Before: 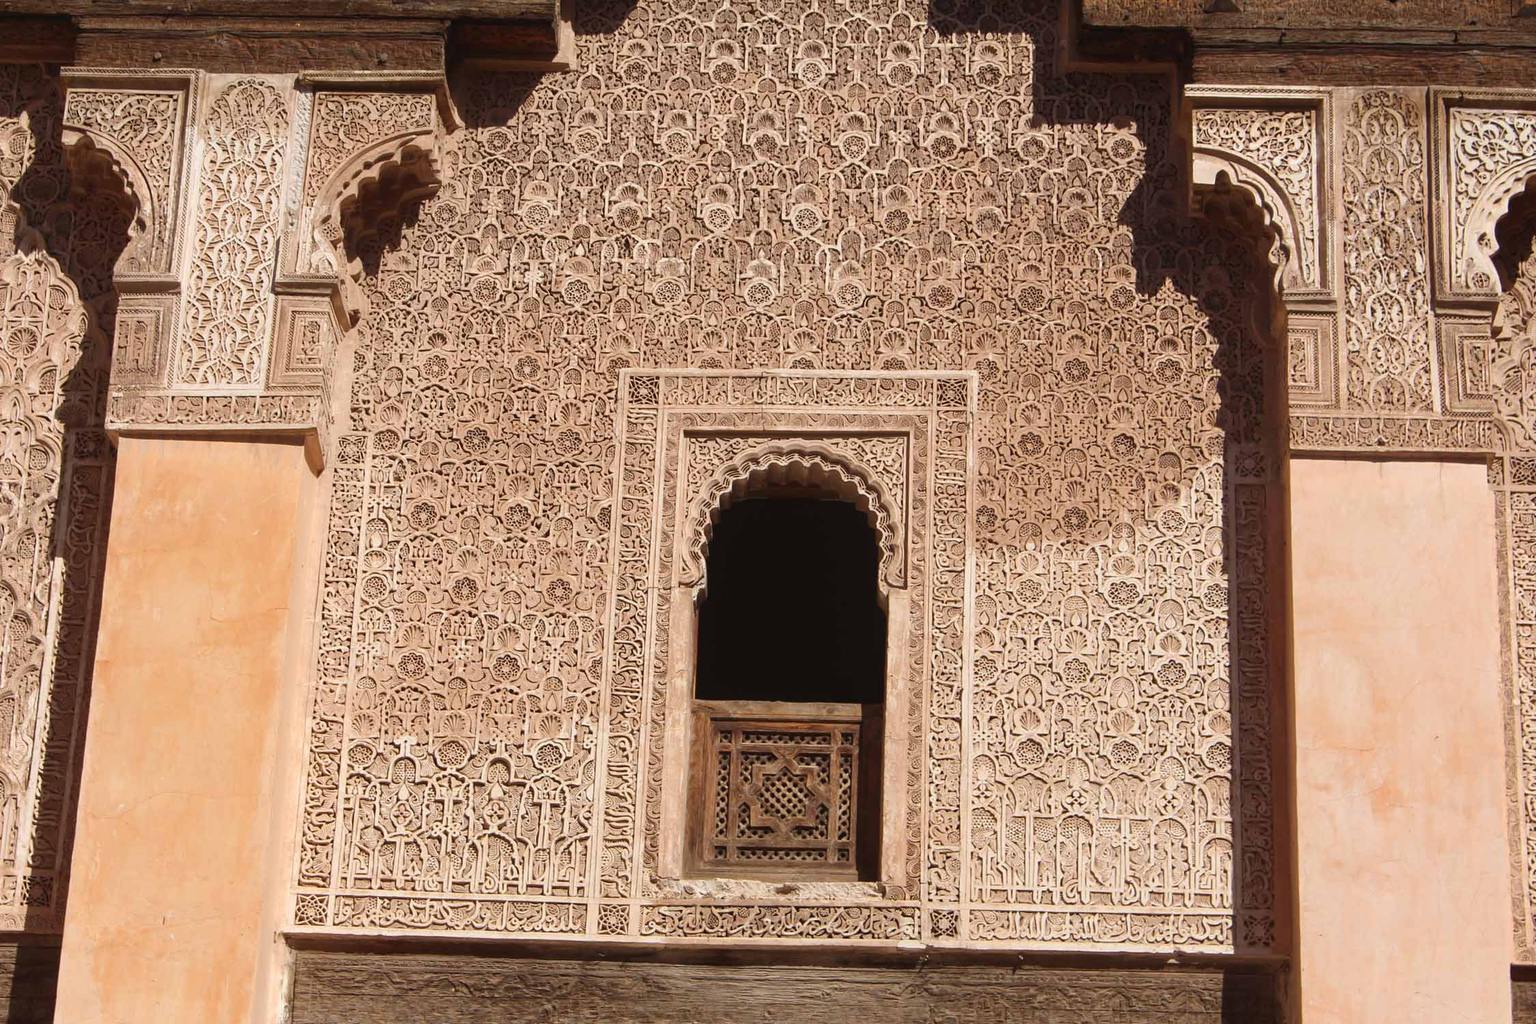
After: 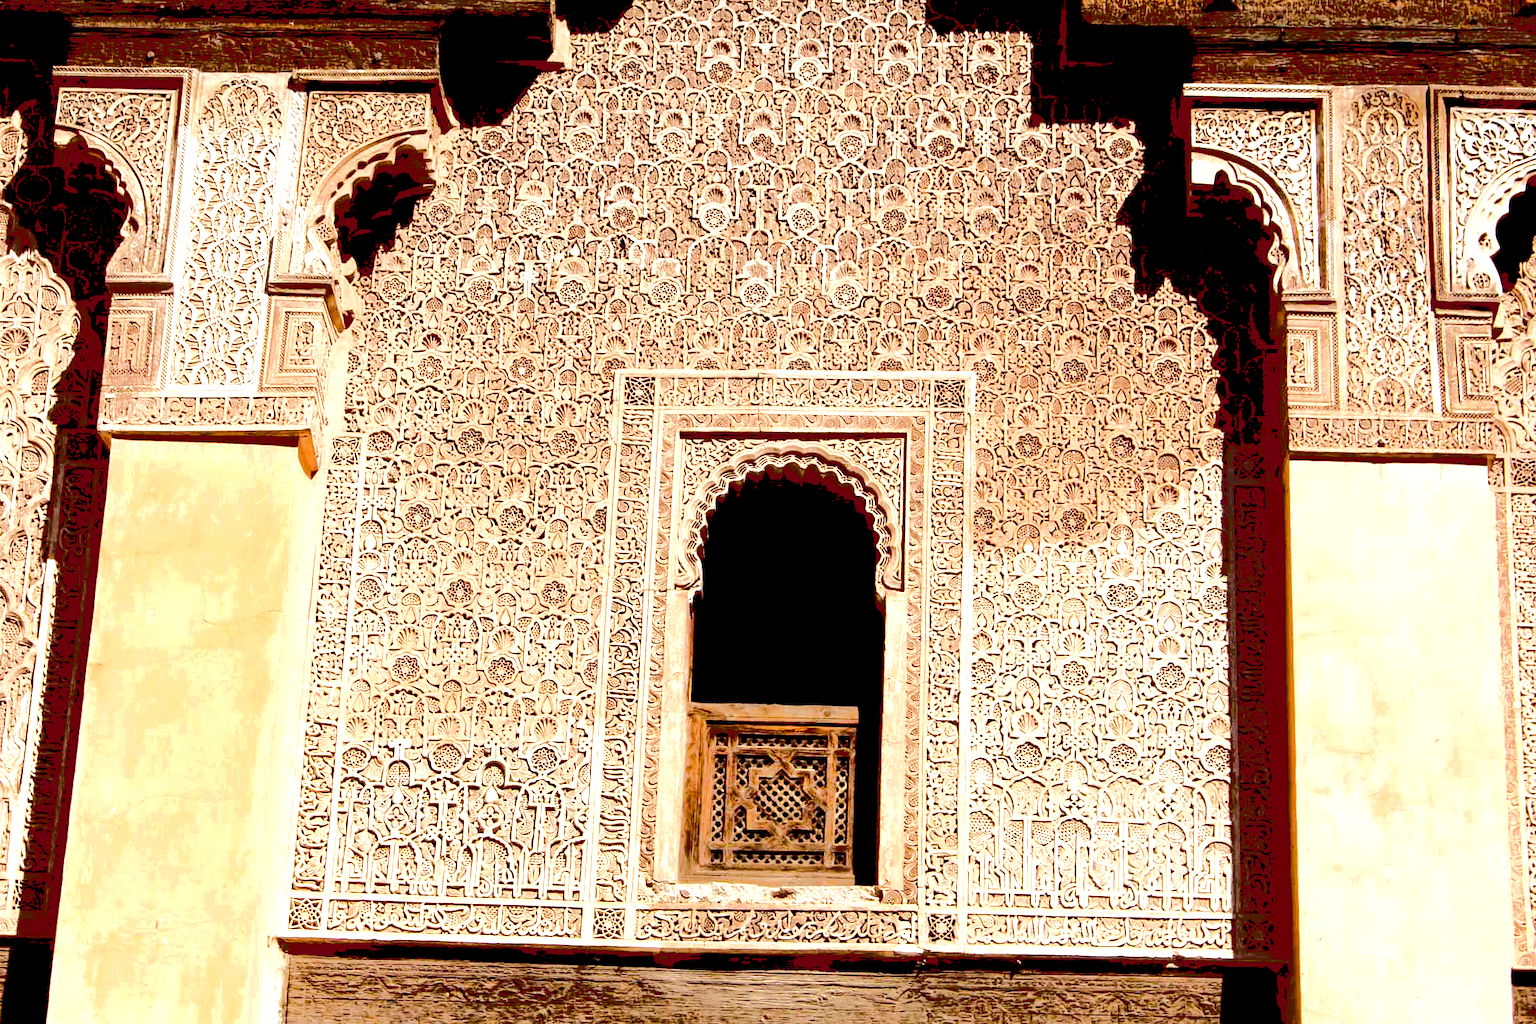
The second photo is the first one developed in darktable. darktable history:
color balance rgb: global offset › luminance -0.493%, perceptual saturation grading › global saturation 0.746%
exposure: black level correction 0.035, exposure 0.909 EV, compensate highlight preservation false
crop and rotate: left 0.538%, top 0.252%, bottom 0.253%
base curve: curves: ch0 [(0.065, 0.026) (0.236, 0.358) (0.53, 0.546) (0.777, 0.841) (0.924, 0.992)]
